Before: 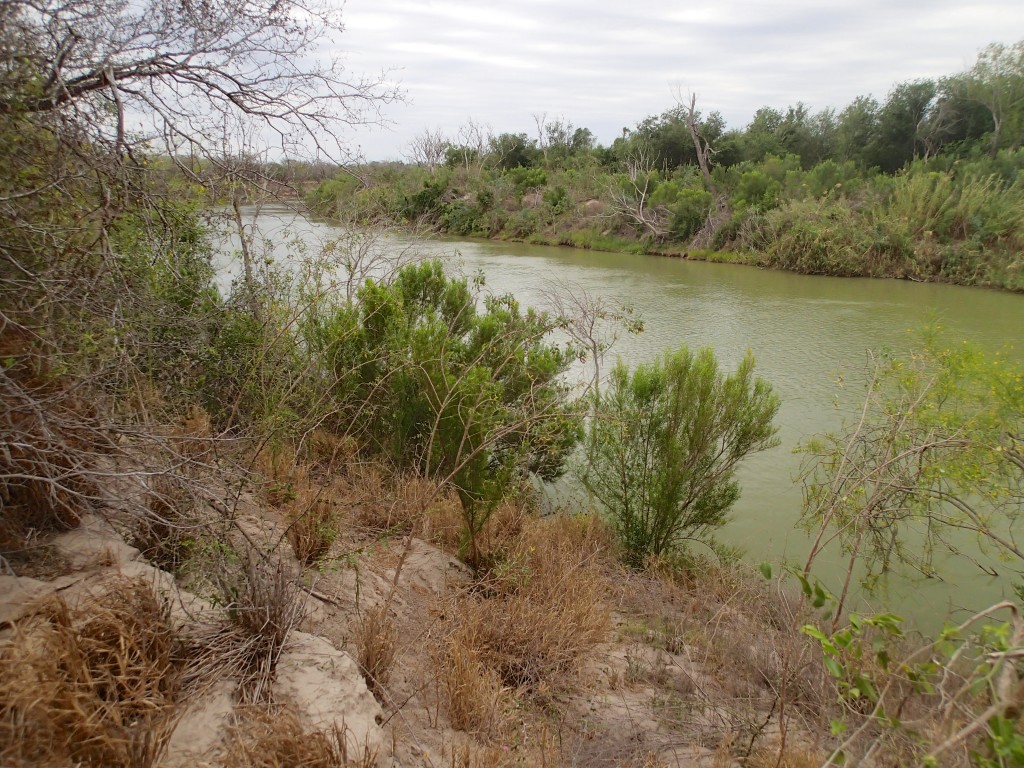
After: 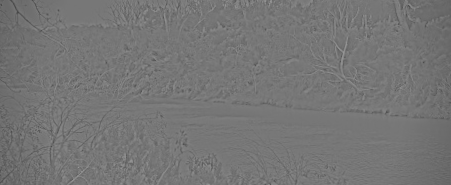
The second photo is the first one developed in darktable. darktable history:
crop: left 28.64%, top 16.832%, right 26.637%, bottom 58.055%
color contrast: green-magenta contrast 0.8, blue-yellow contrast 1.1, unbound 0
filmic rgb: black relative exposure -7.15 EV, white relative exposure 5.36 EV, hardness 3.02
local contrast: detail 130%
rotate and perspective: rotation -1.42°, crop left 0.016, crop right 0.984, crop top 0.035, crop bottom 0.965
highpass: sharpness 5.84%, contrast boost 8.44%
contrast brightness saturation: contrast 0.04, saturation 0.16
vignetting: on, module defaults
